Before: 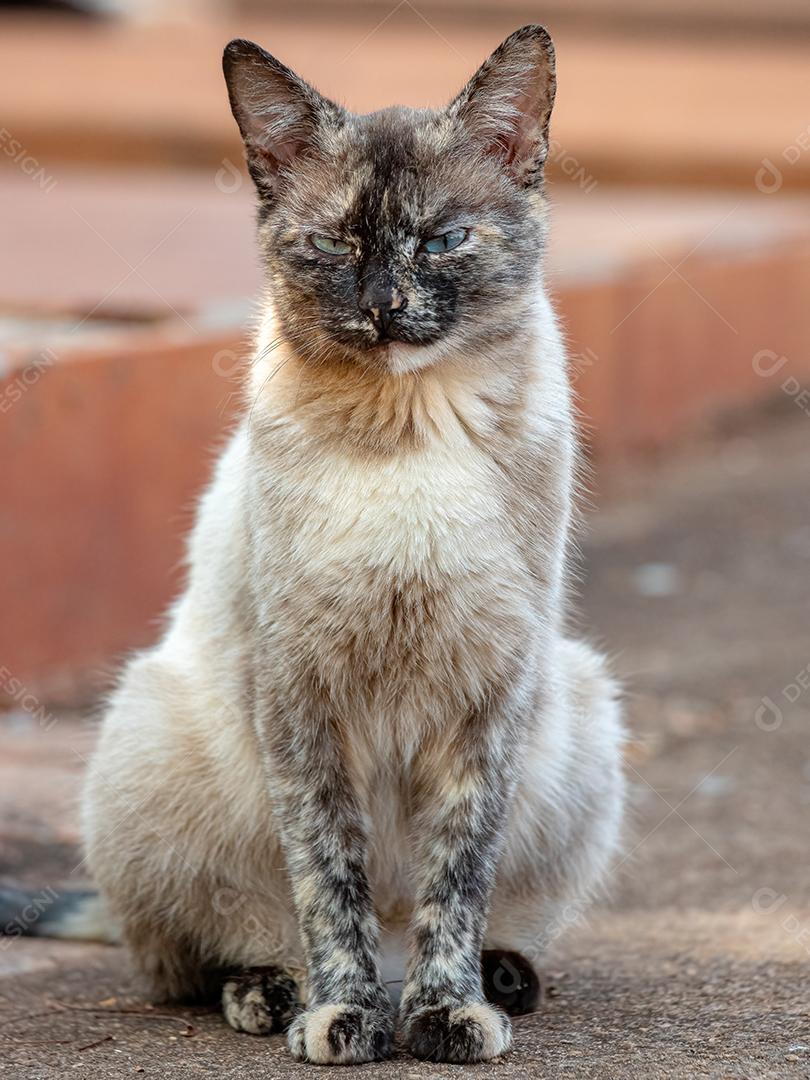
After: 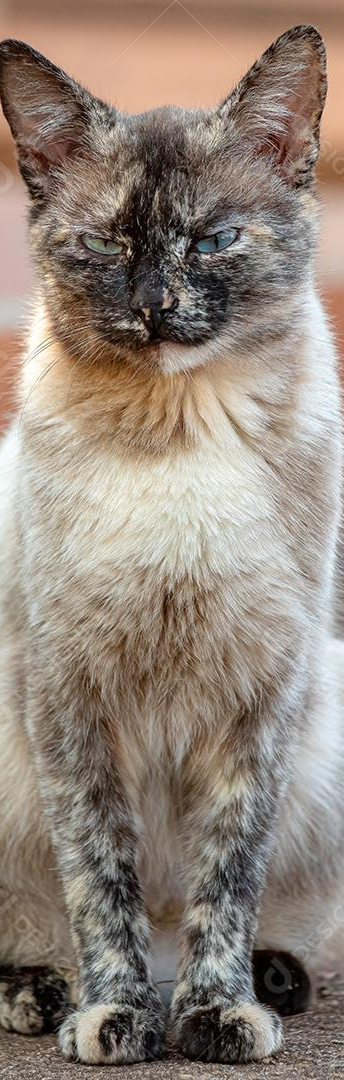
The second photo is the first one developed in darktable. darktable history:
crop: left 28.301%, right 29.173%
